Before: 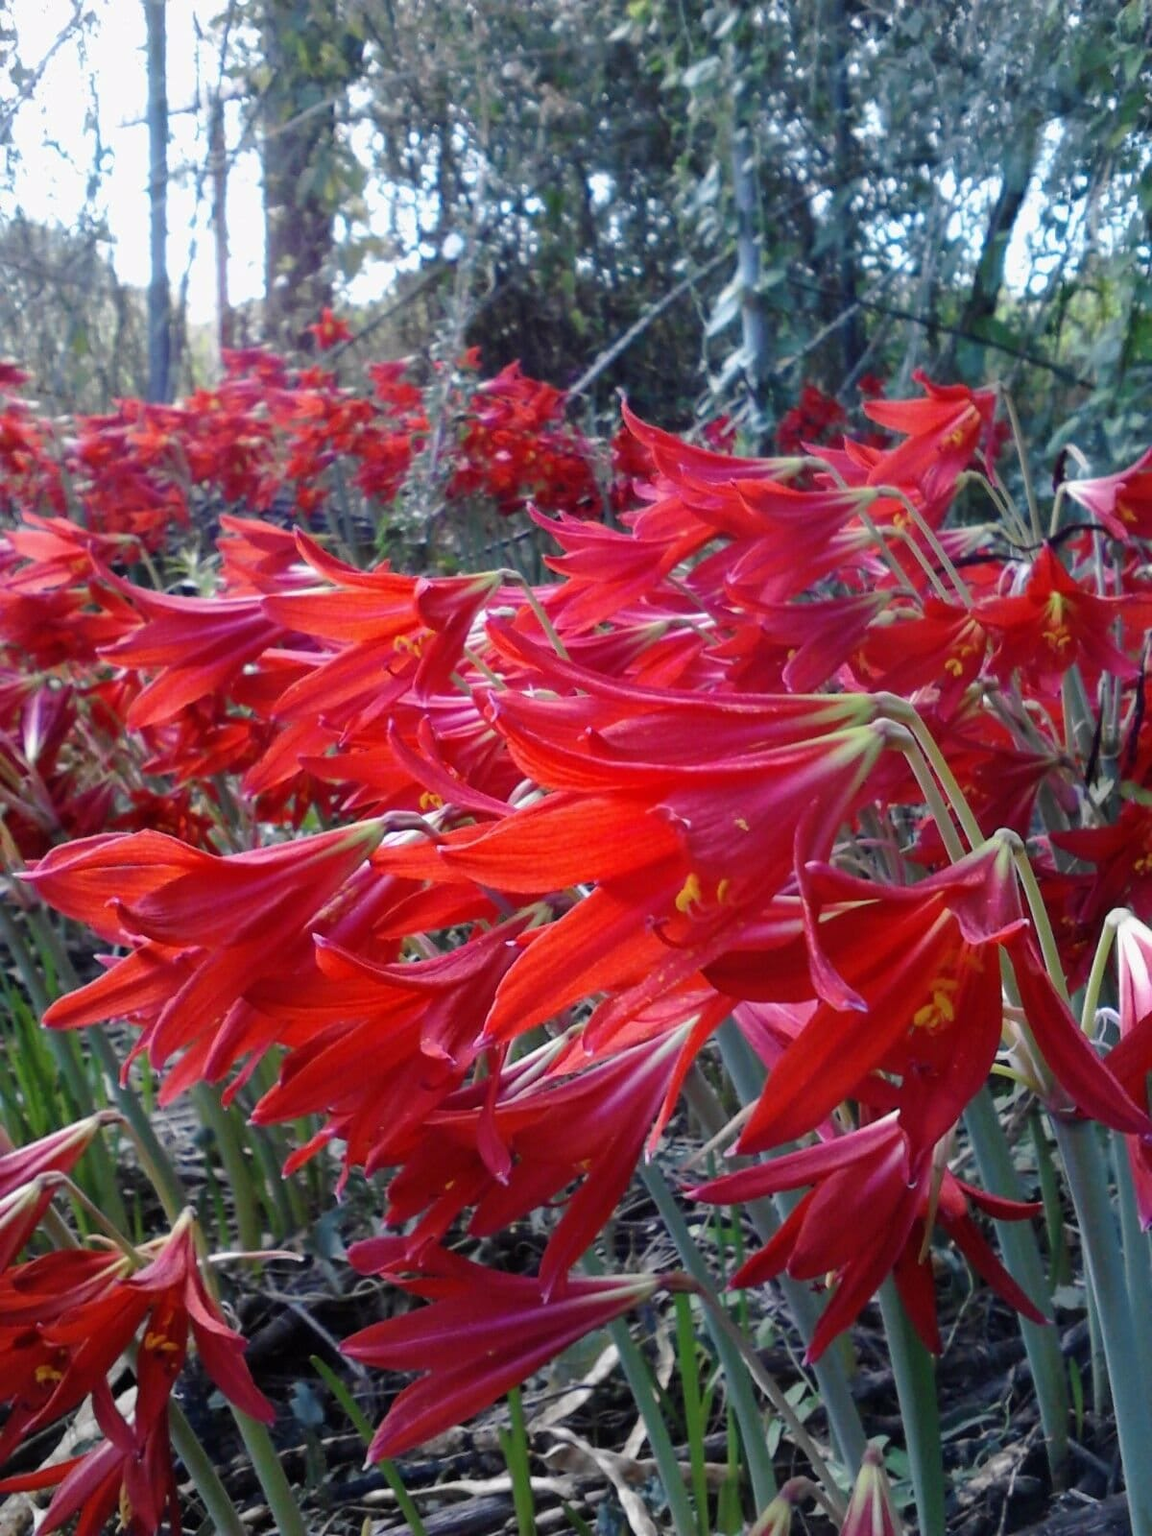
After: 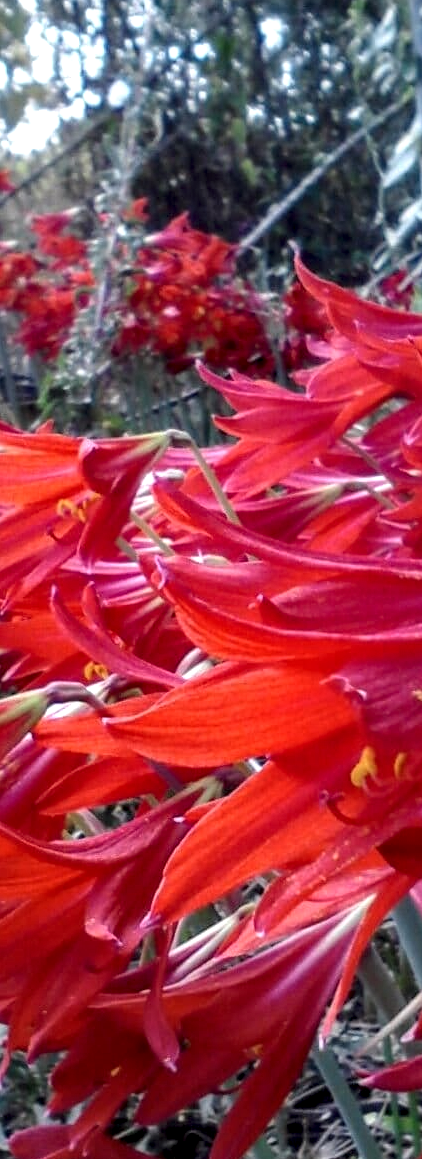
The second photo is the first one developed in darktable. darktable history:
crop and rotate: left 29.476%, top 10.214%, right 35.32%, bottom 17.333%
local contrast: detail 154%
